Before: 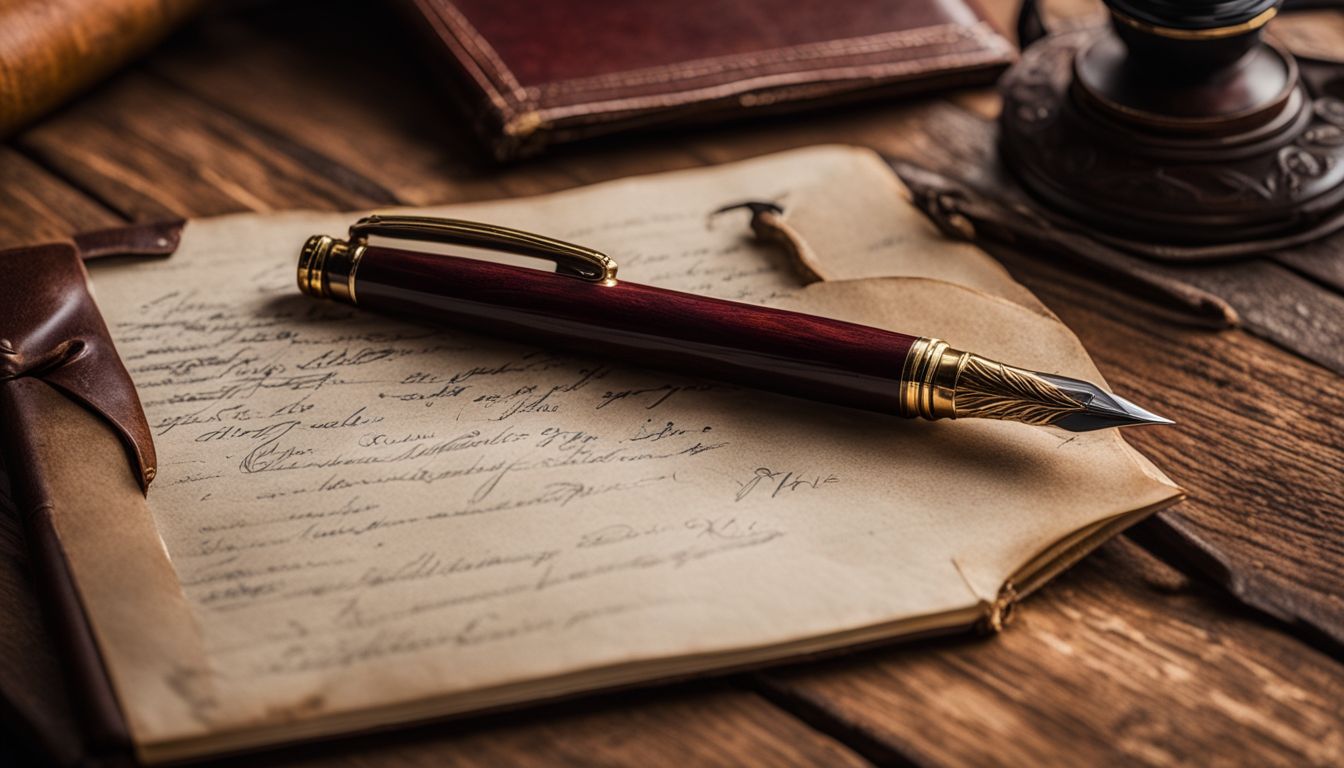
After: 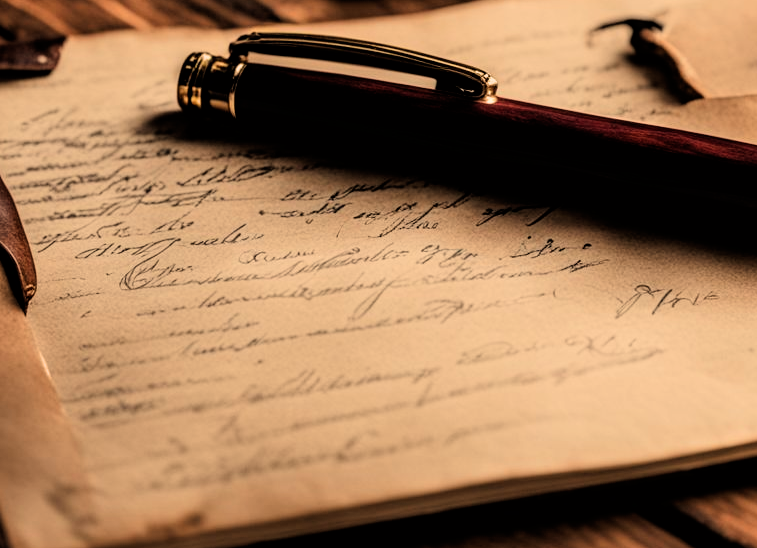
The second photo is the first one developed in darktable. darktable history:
crop: left 8.966%, top 23.852%, right 34.699%, bottom 4.703%
white balance: red 1.138, green 0.996, blue 0.812
filmic rgb: black relative exposure -4 EV, white relative exposure 3 EV, hardness 3.02, contrast 1.4
